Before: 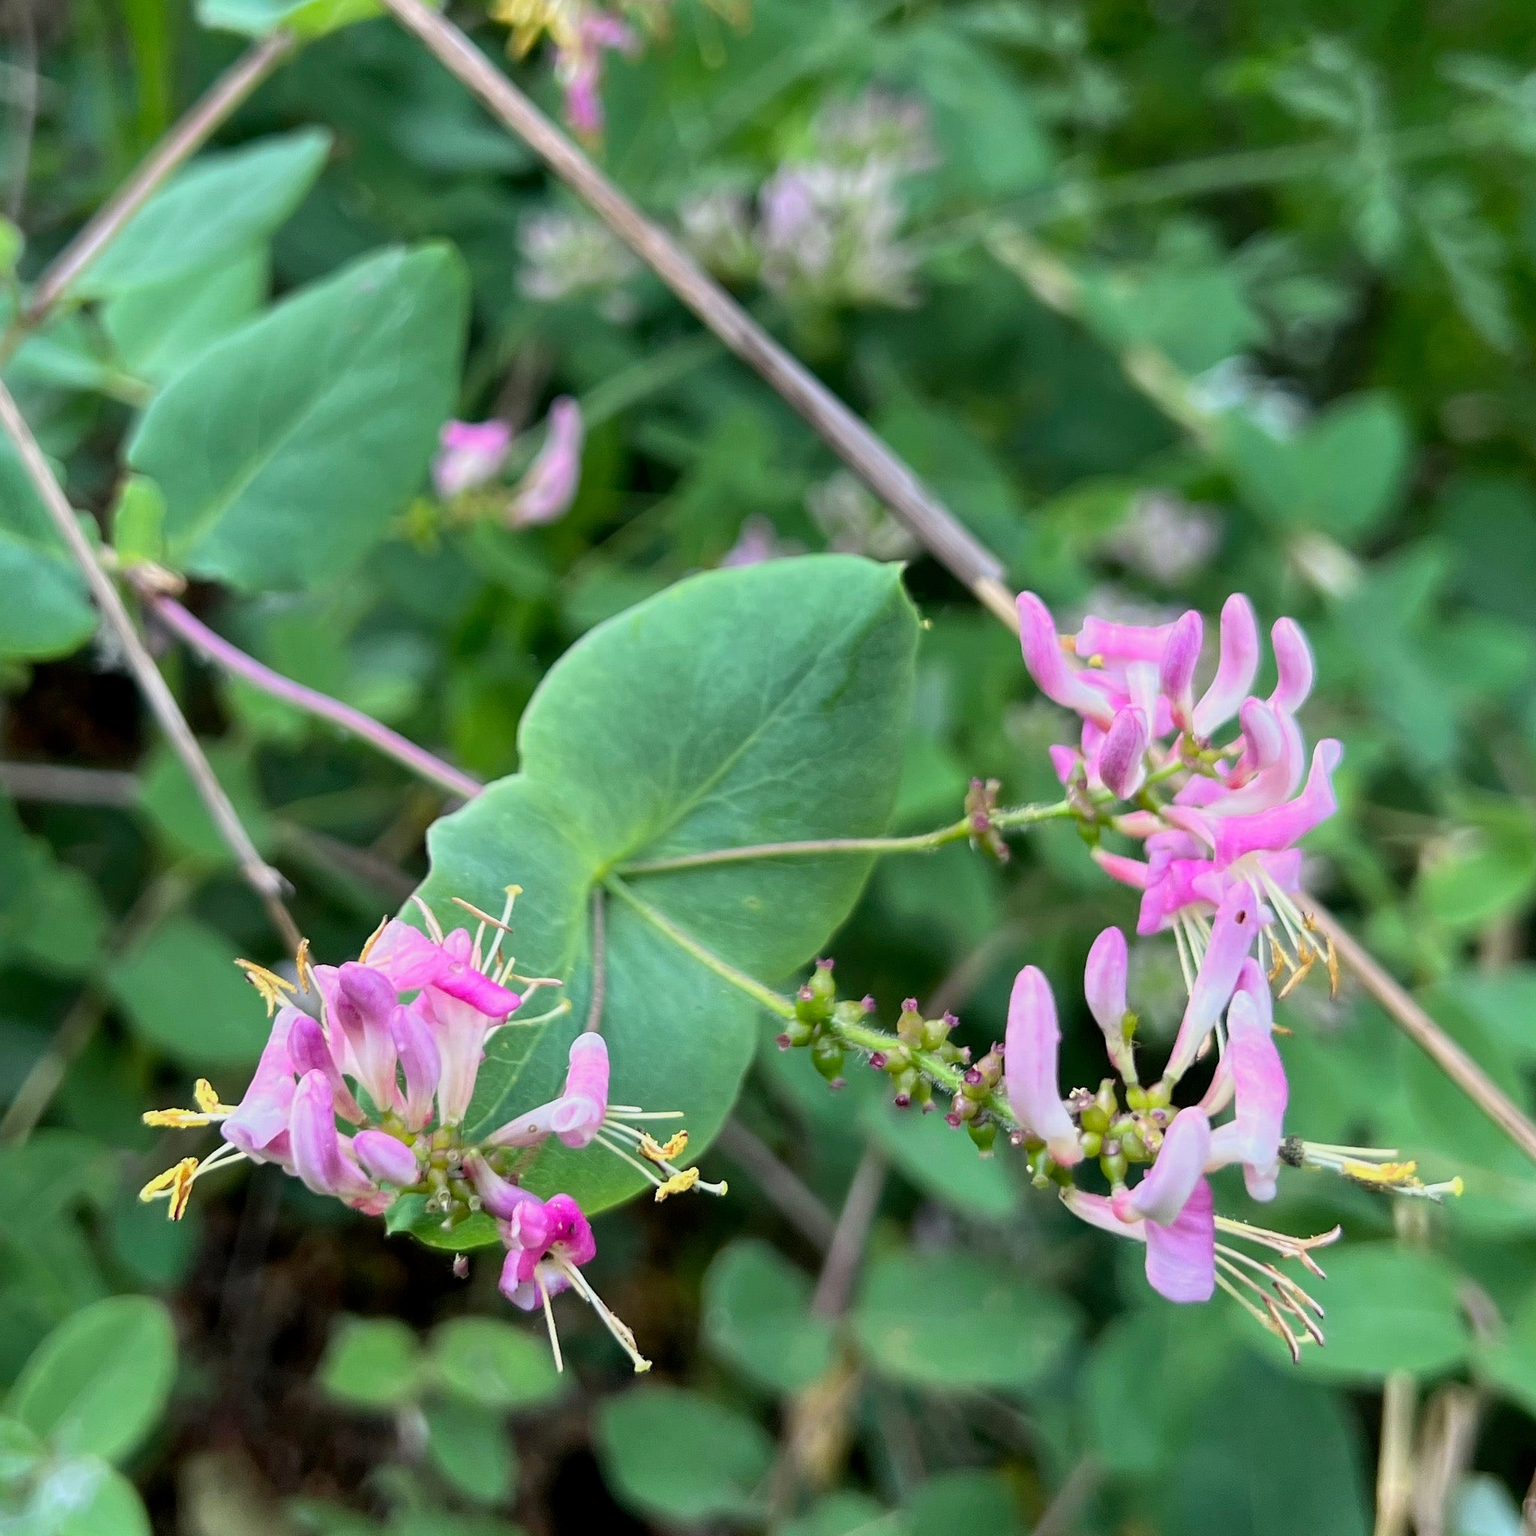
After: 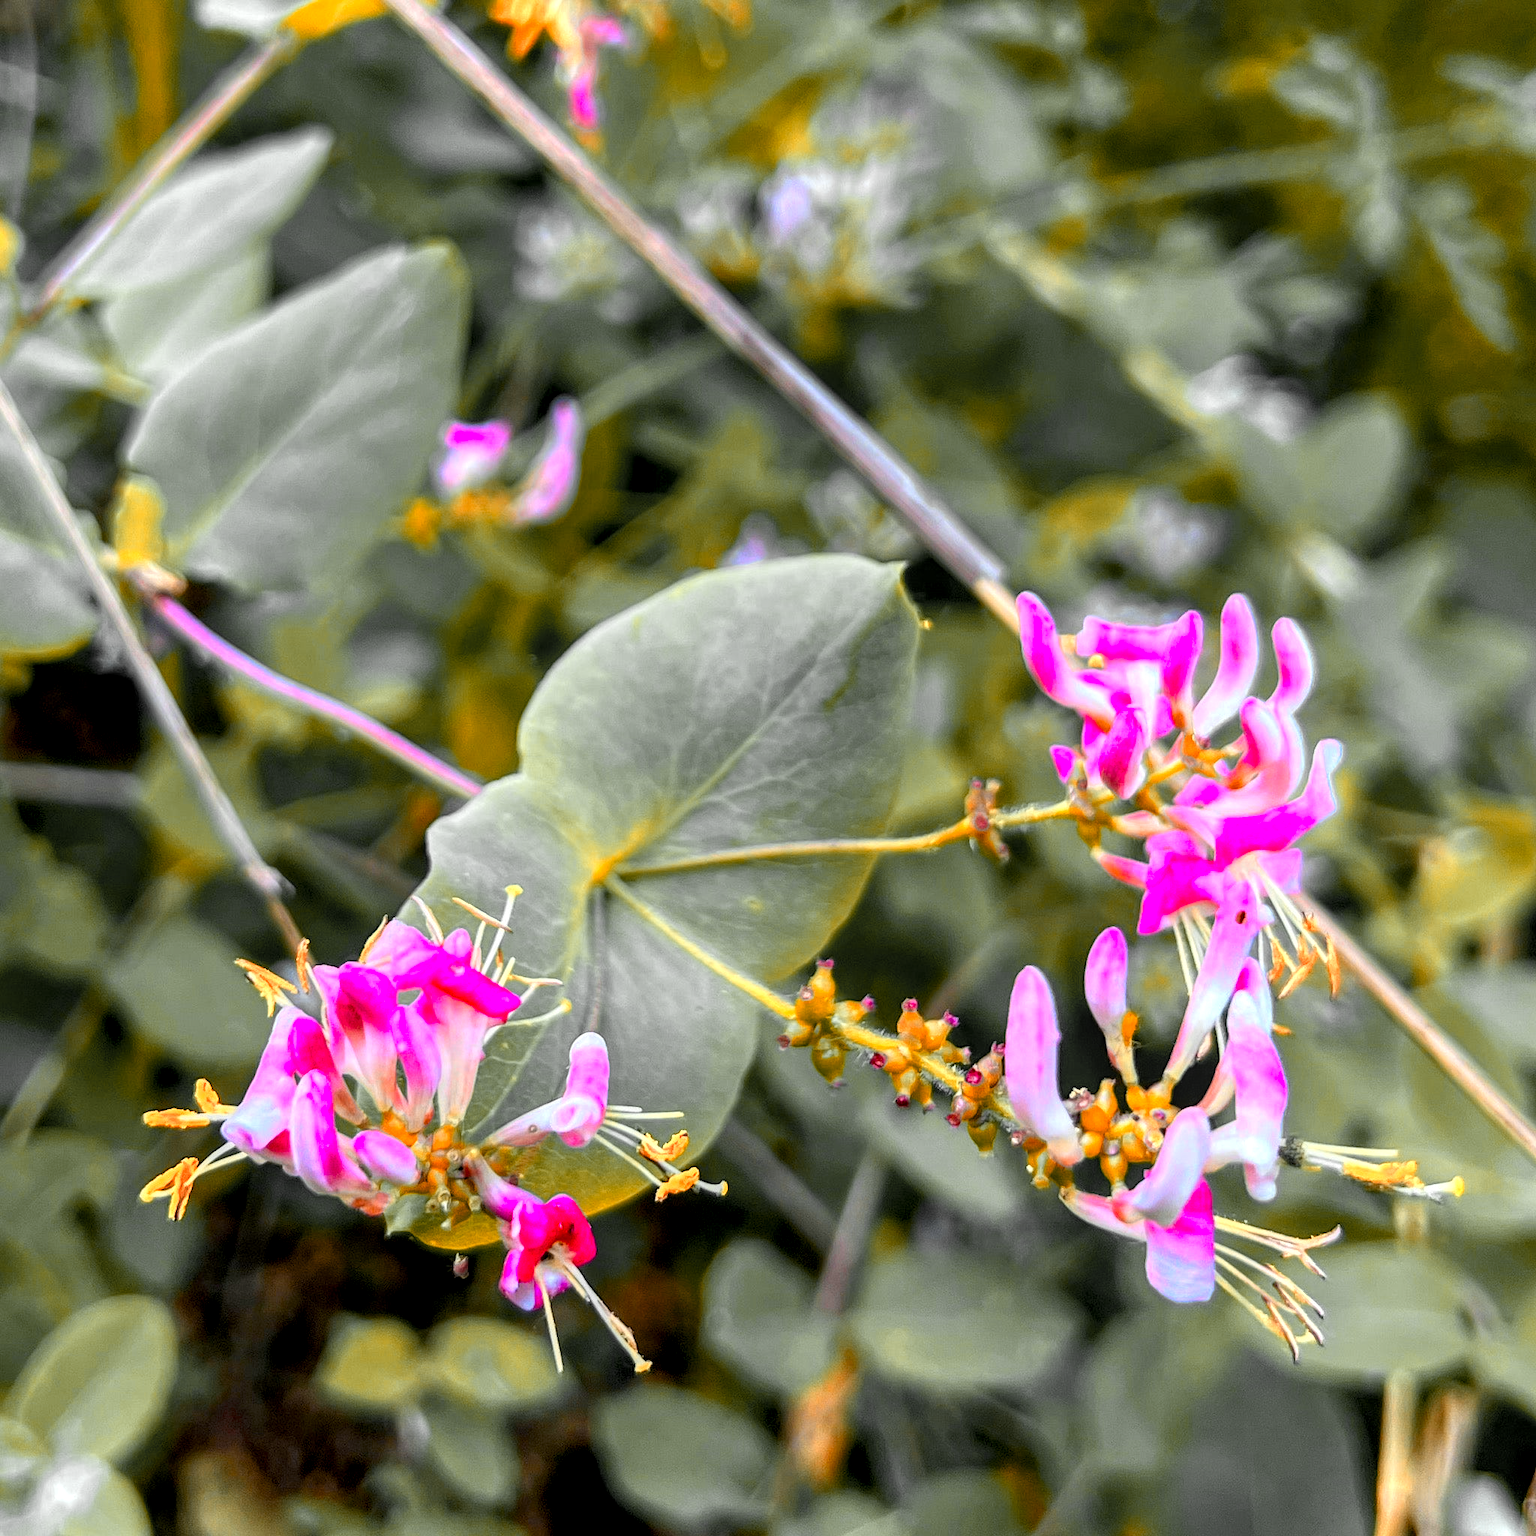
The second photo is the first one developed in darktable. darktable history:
local contrast: detail 130%
color balance rgb: linear chroma grading › global chroma 15%, perceptual saturation grading › global saturation 30%
color zones: curves: ch0 [(0.009, 0.528) (0.136, 0.6) (0.255, 0.586) (0.39, 0.528) (0.522, 0.584) (0.686, 0.736) (0.849, 0.561)]; ch1 [(0.045, 0.781) (0.14, 0.416) (0.257, 0.695) (0.442, 0.032) (0.738, 0.338) (0.818, 0.632) (0.891, 0.741) (1, 0.704)]; ch2 [(0, 0.667) (0.141, 0.52) (0.26, 0.37) (0.474, 0.432) (0.743, 0.286)]
